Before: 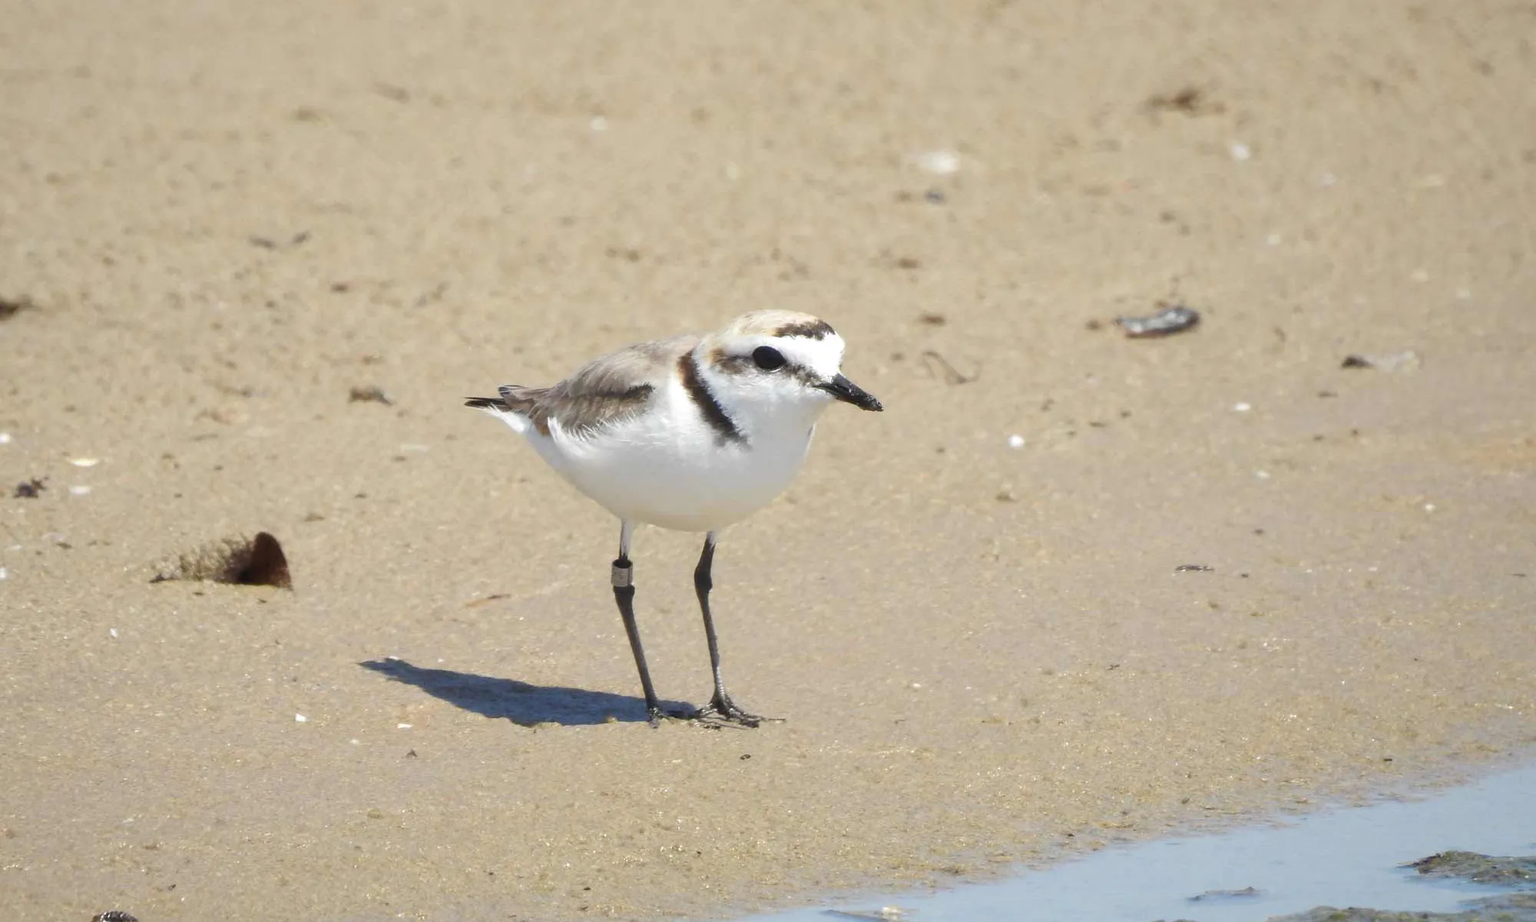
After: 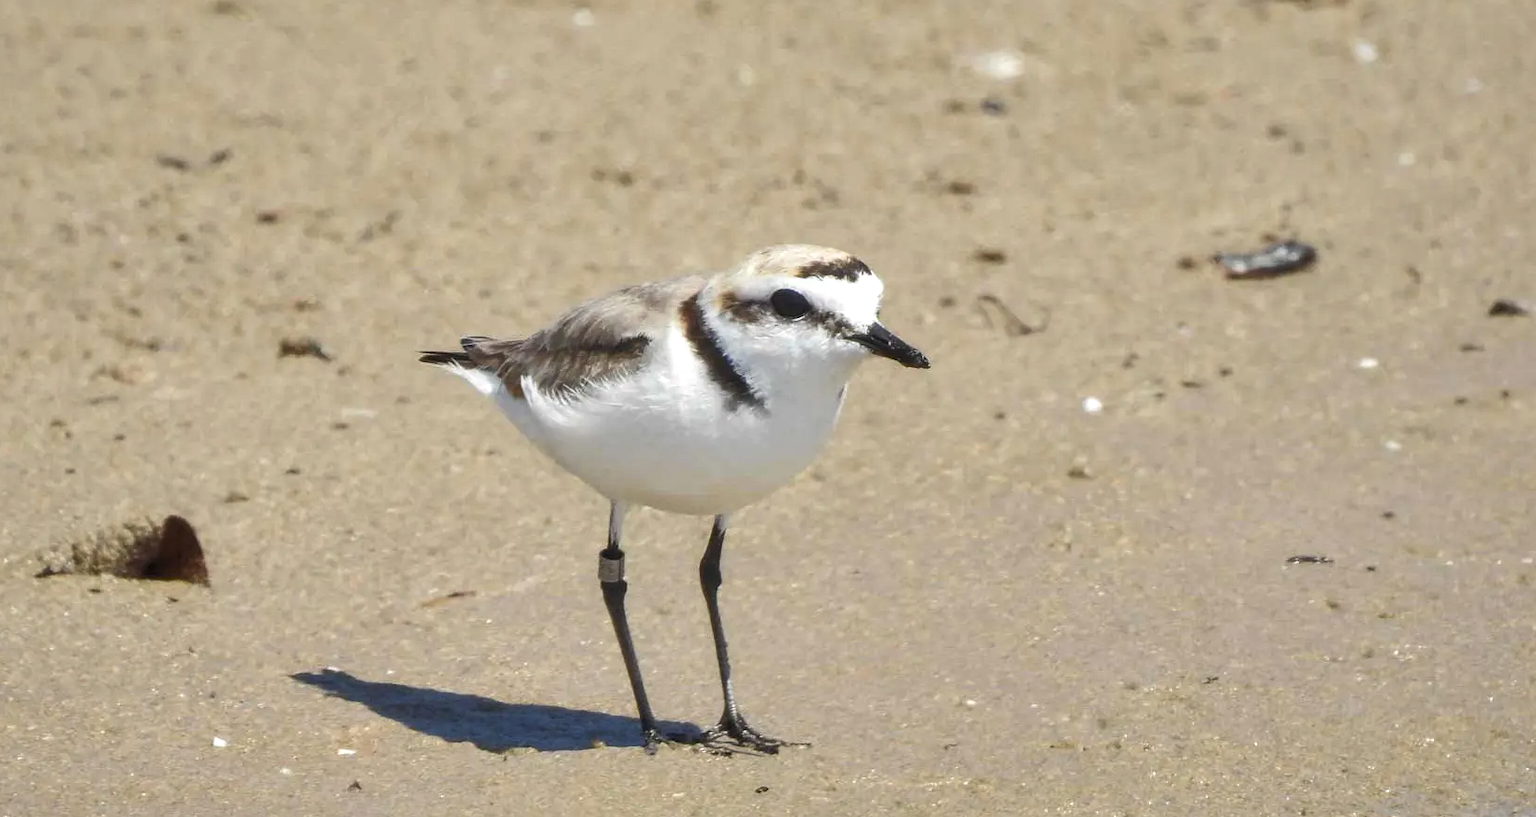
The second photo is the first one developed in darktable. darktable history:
local contrast: on, module defaults
crop: left 7.856%, top 11.836%, right 10.12%, bottom 15.387%
contrast brightness saturation: contrast 0.05, brightness 0.06, saturation 0.01
shadows and highlights: soften with gaussian
